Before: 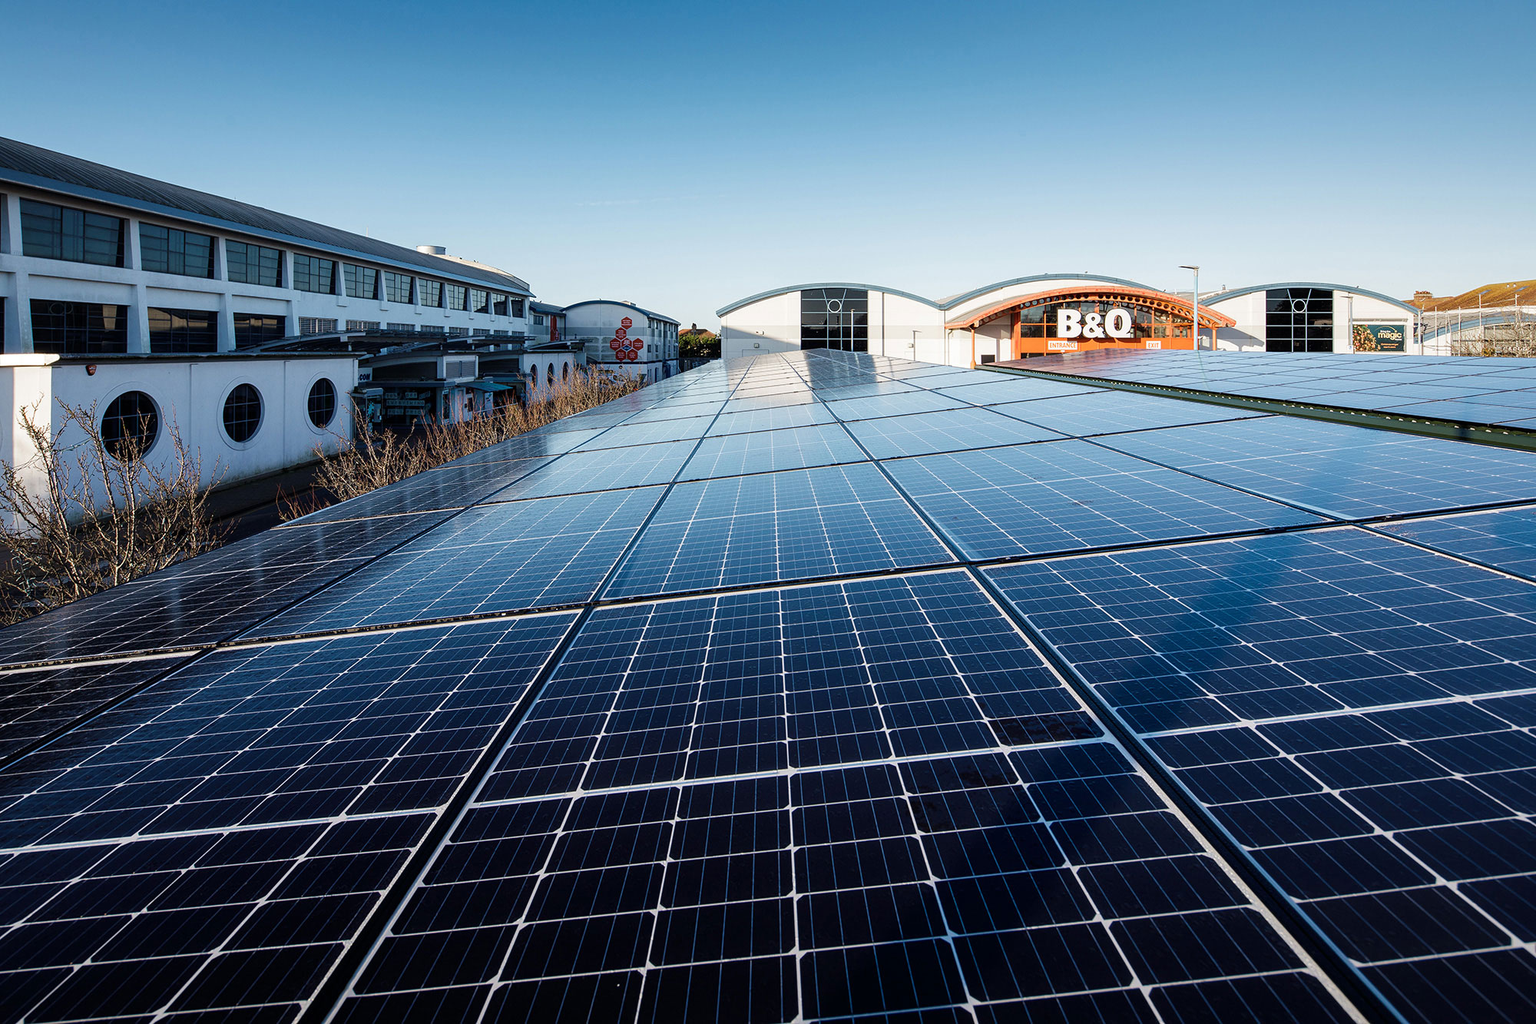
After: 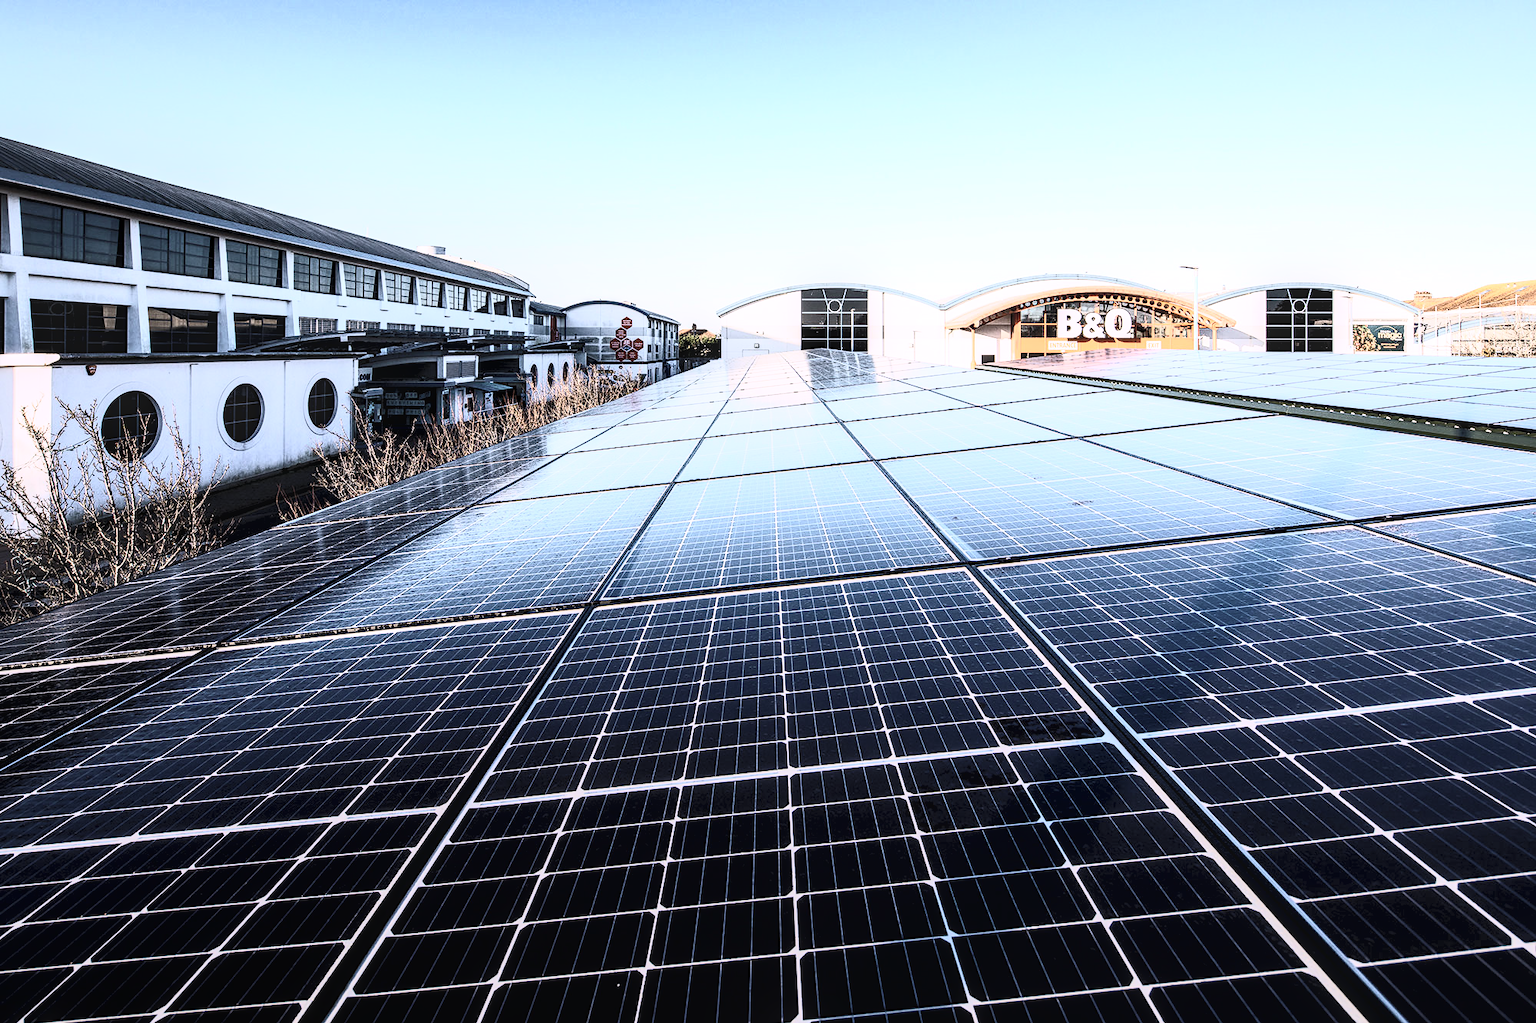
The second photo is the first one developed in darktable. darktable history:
tone equalizer: -8 EV -0.75 EV, -7 EV -0.7 EV, -6 EV -0.6 EV, -5 EV -0.4 EV, -3 EV 0.4 EV, -2 EV 0.6 EV, -1 EV 0.7 EV, +0 EV 0.75 EV, edges refinement/feathering 500, mask exposure compensation -1.57 EV, preserve details no
local contrast: on, module defaults
exposure: black level correction 0.005, exposure 0.014 EV, compensate highlight preservation false
white balance: red 1.05, blue 1.072
contrast brightness saturation: contrast 0.57, brightness 0.57, saturation -0.34
